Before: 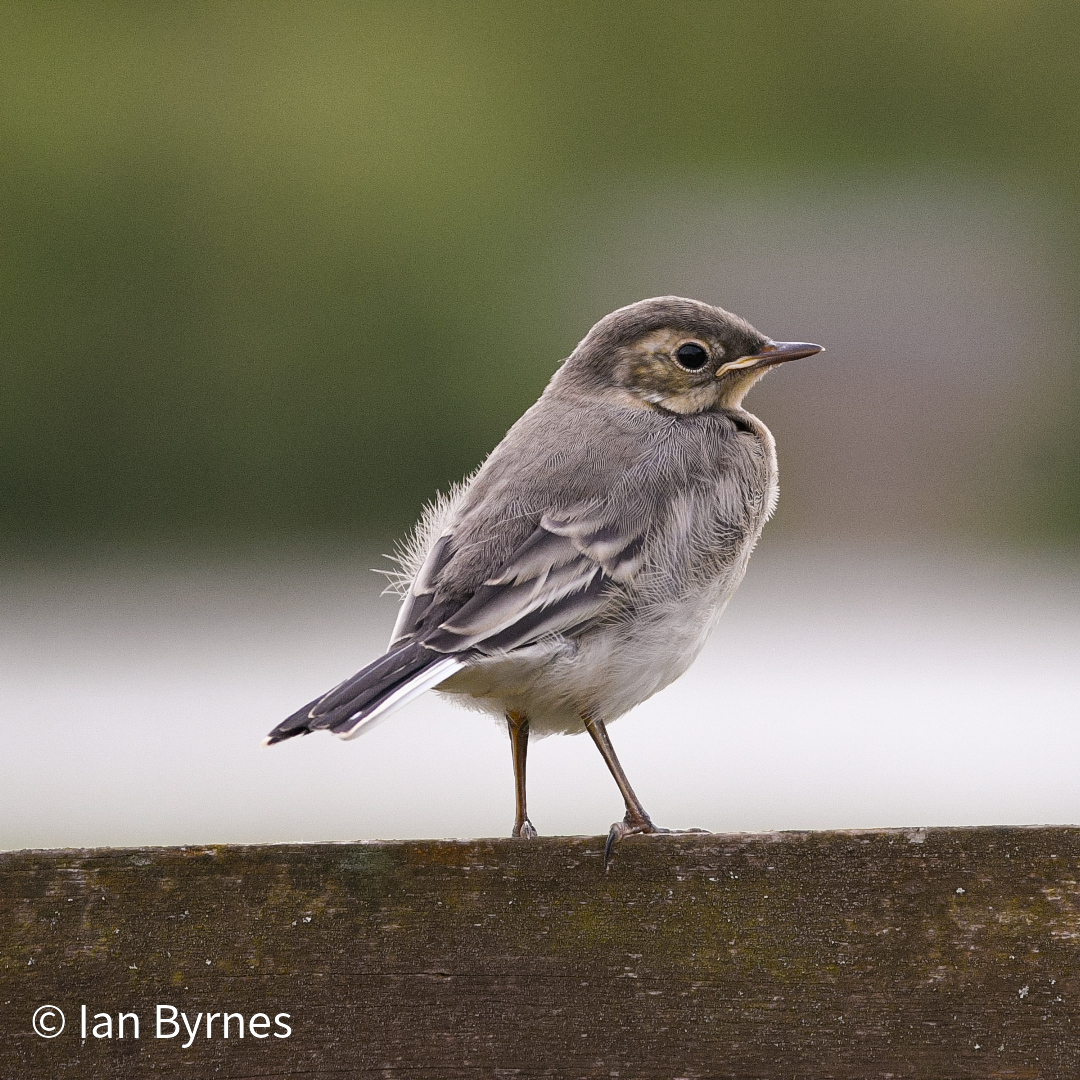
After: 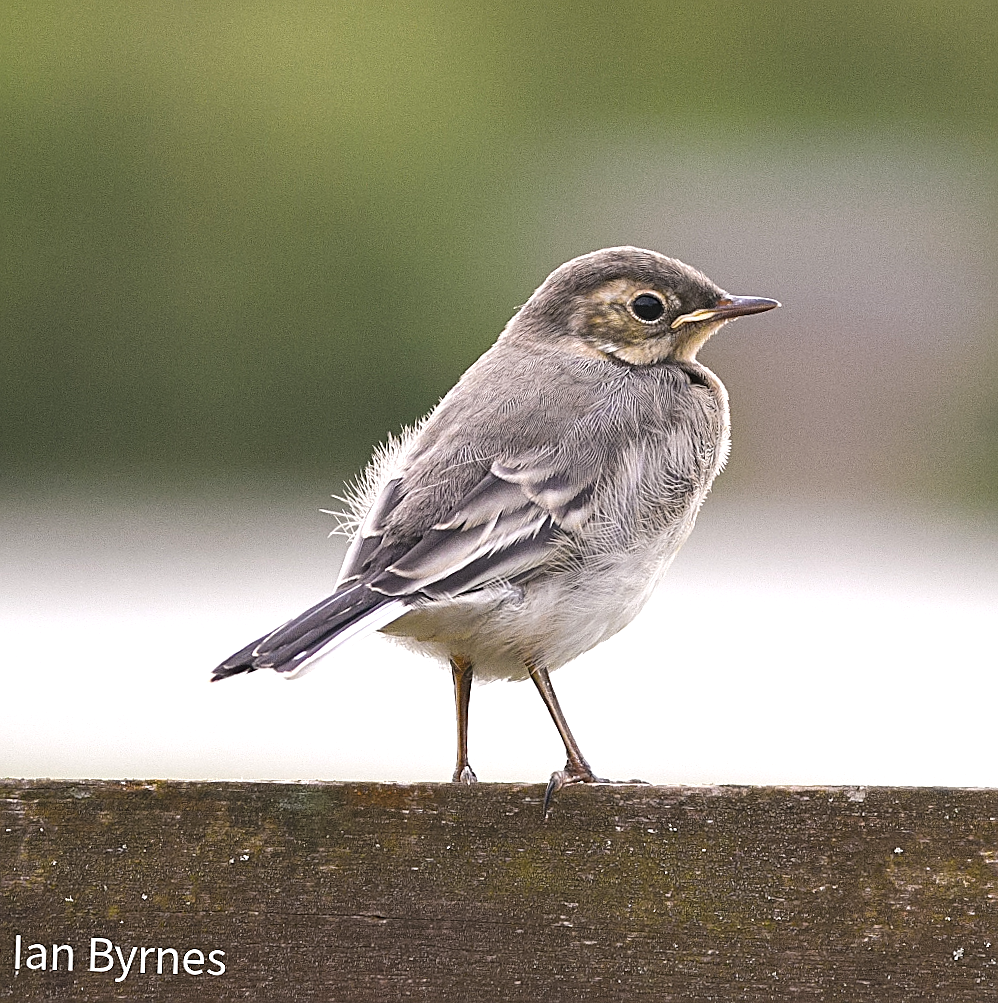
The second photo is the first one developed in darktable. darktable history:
sharpen: amount 0.553
exposure: black level correction -0.005, exposure 0.611 EV, compensate highlight preservation false
crop and rotate: angle -1.91°, left 3.164%, top 3.609%, right 1.374%, bottom 0.473%
